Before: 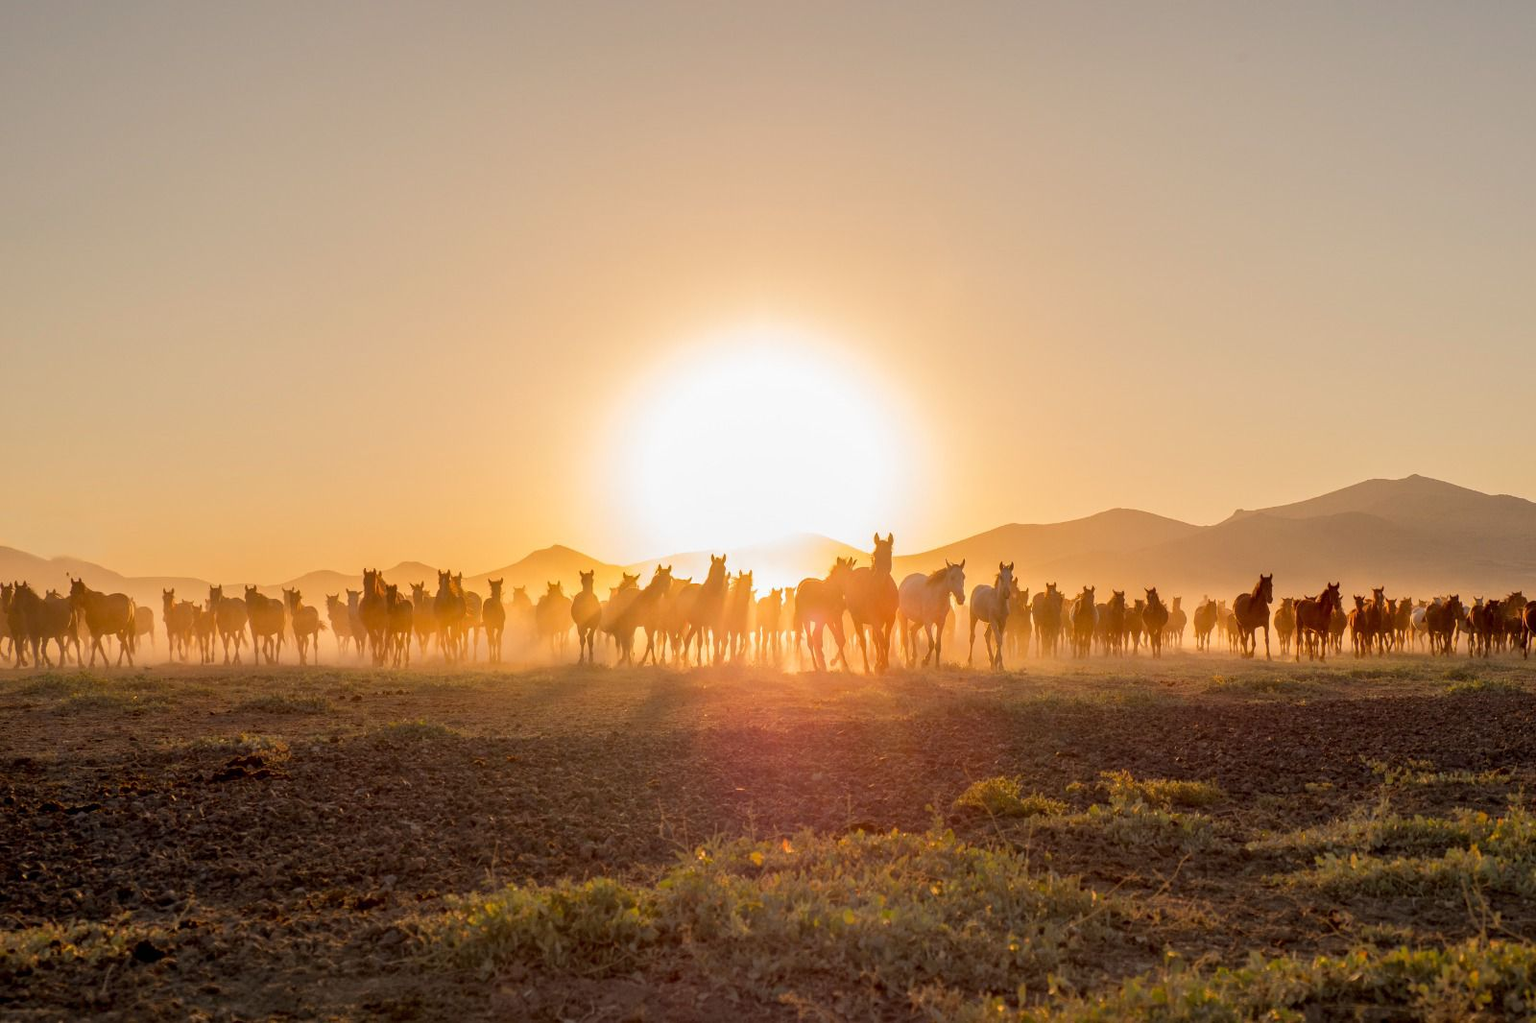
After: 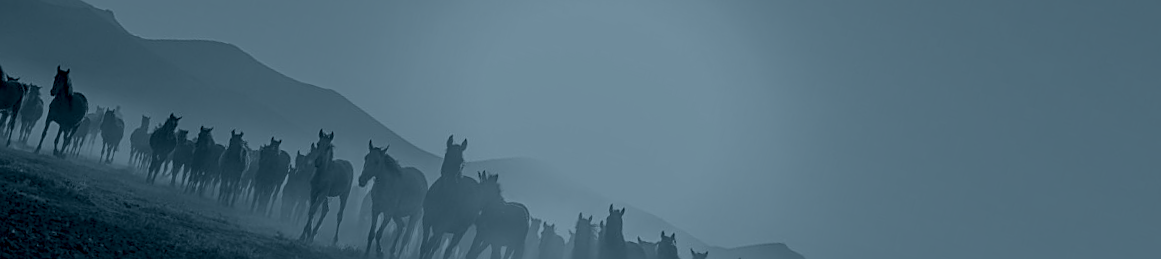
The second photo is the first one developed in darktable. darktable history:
rgb levels: levels [[0.013, 0.434, 0.89], [0, 0.5, 1], [0, 0.5, 1]]
colorize: hue 194.4°, saturation 29%, source mix 61.75%, lightness 3.98%, version 1
sharpen: on, module defaults
crop and rotate: angle 16.12°, top 30.835%, bottom 35.653%
